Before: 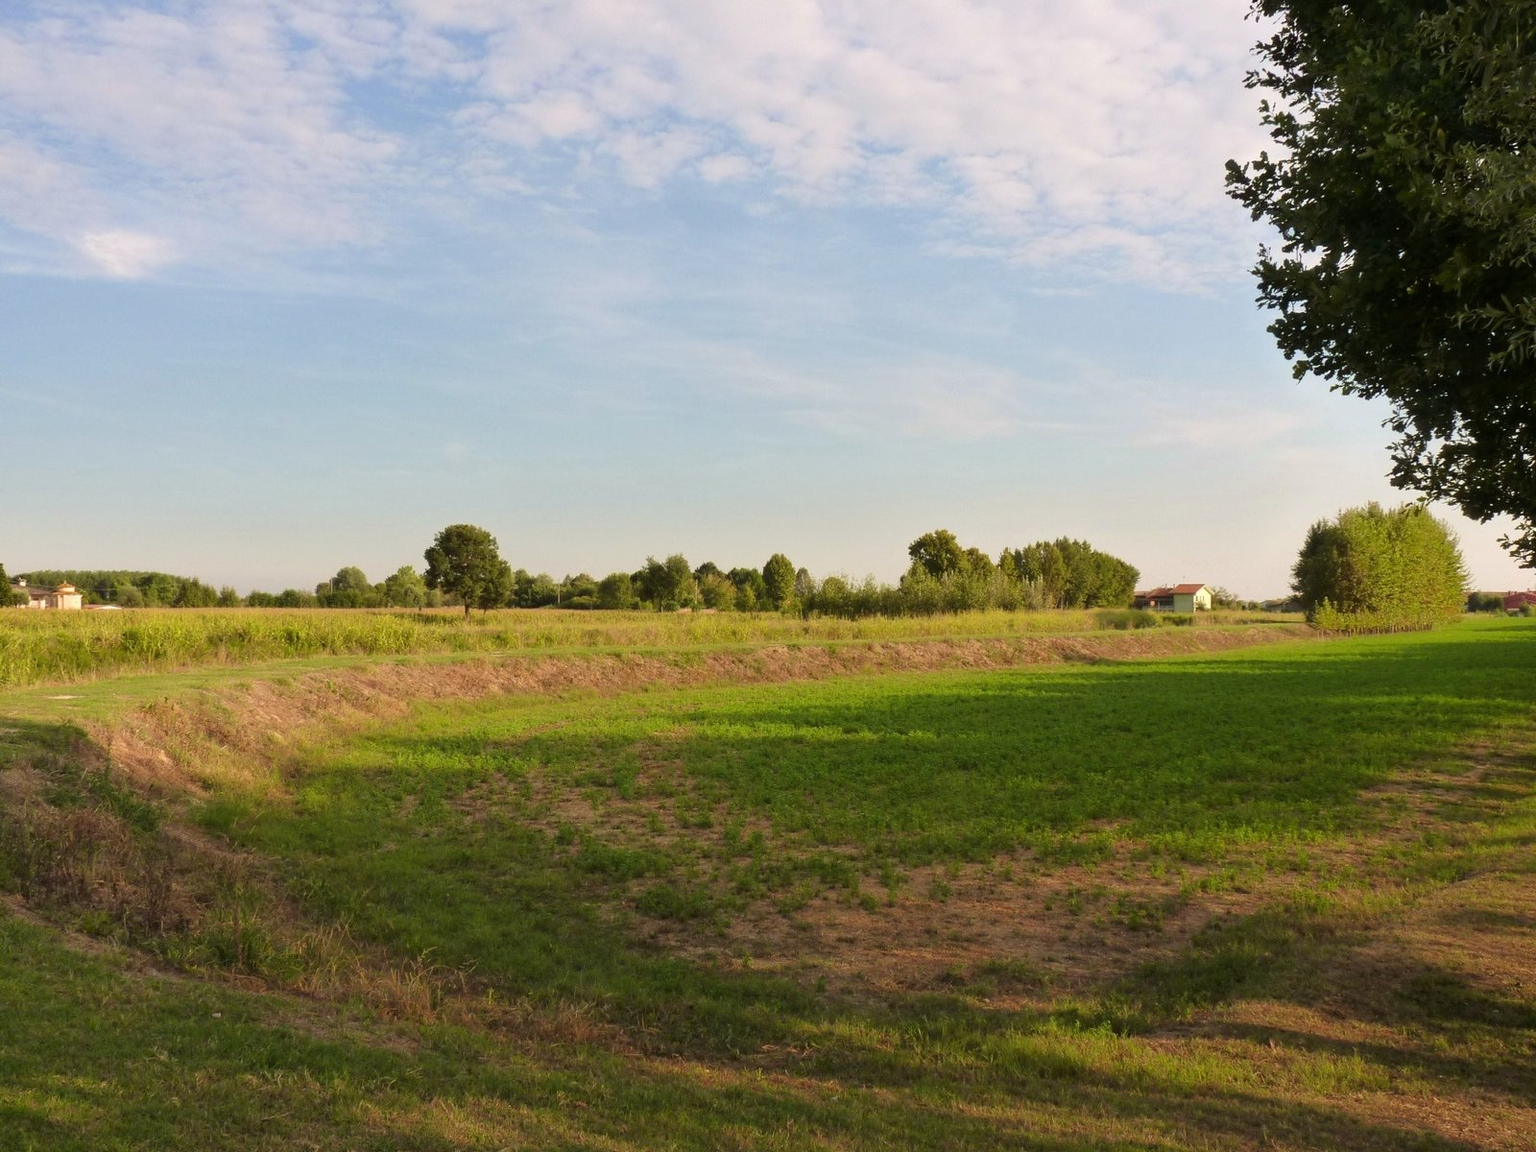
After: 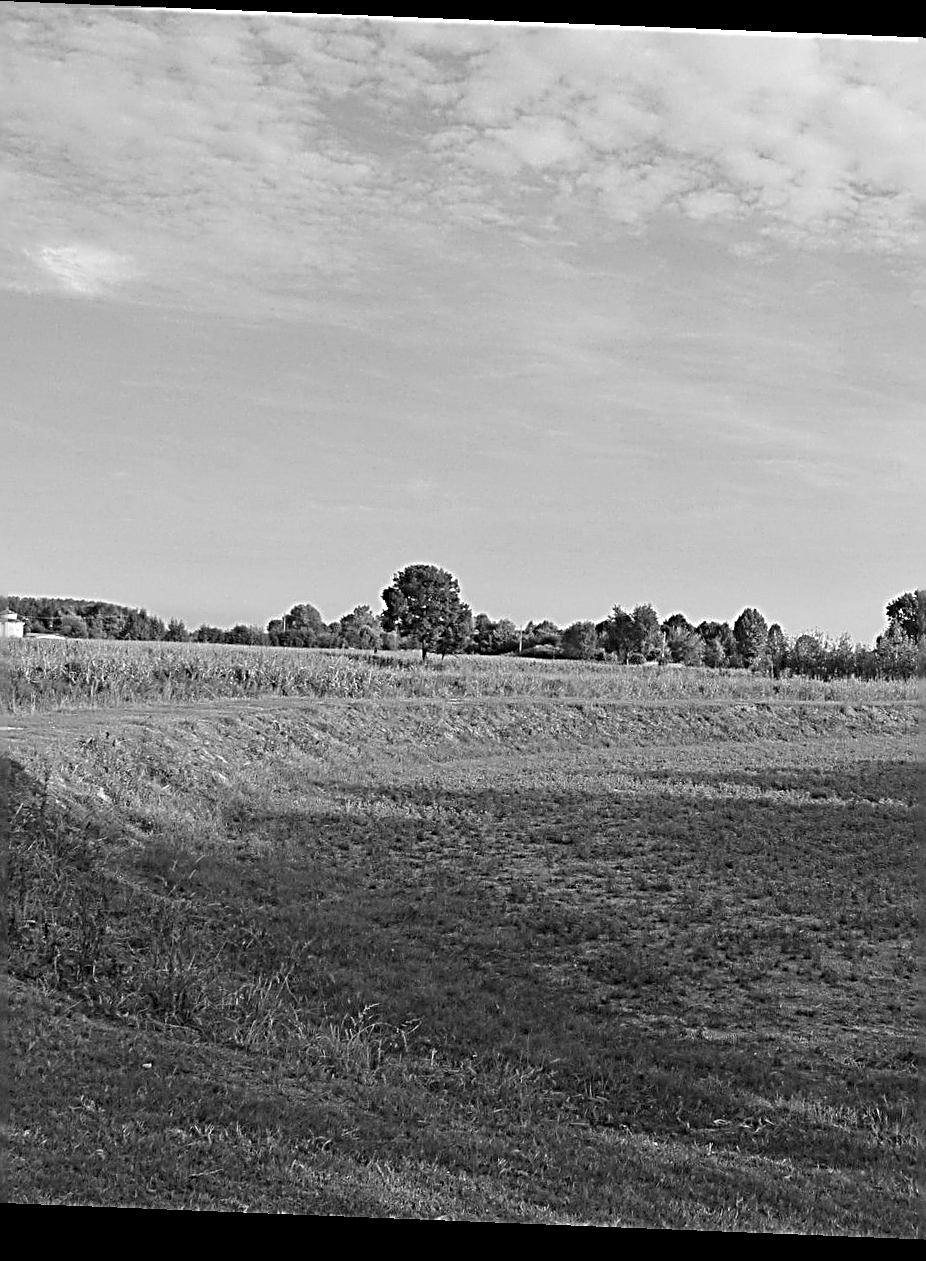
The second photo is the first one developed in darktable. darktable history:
haze removal: compatibility mode true, adaptive false
monochrome: on, module defaults
rotate and perspective: rotation 2.27°, automatic cropping off
crop: left 5.114%, right 38.589%
sharpen: radius 3.158, amount 1.731
